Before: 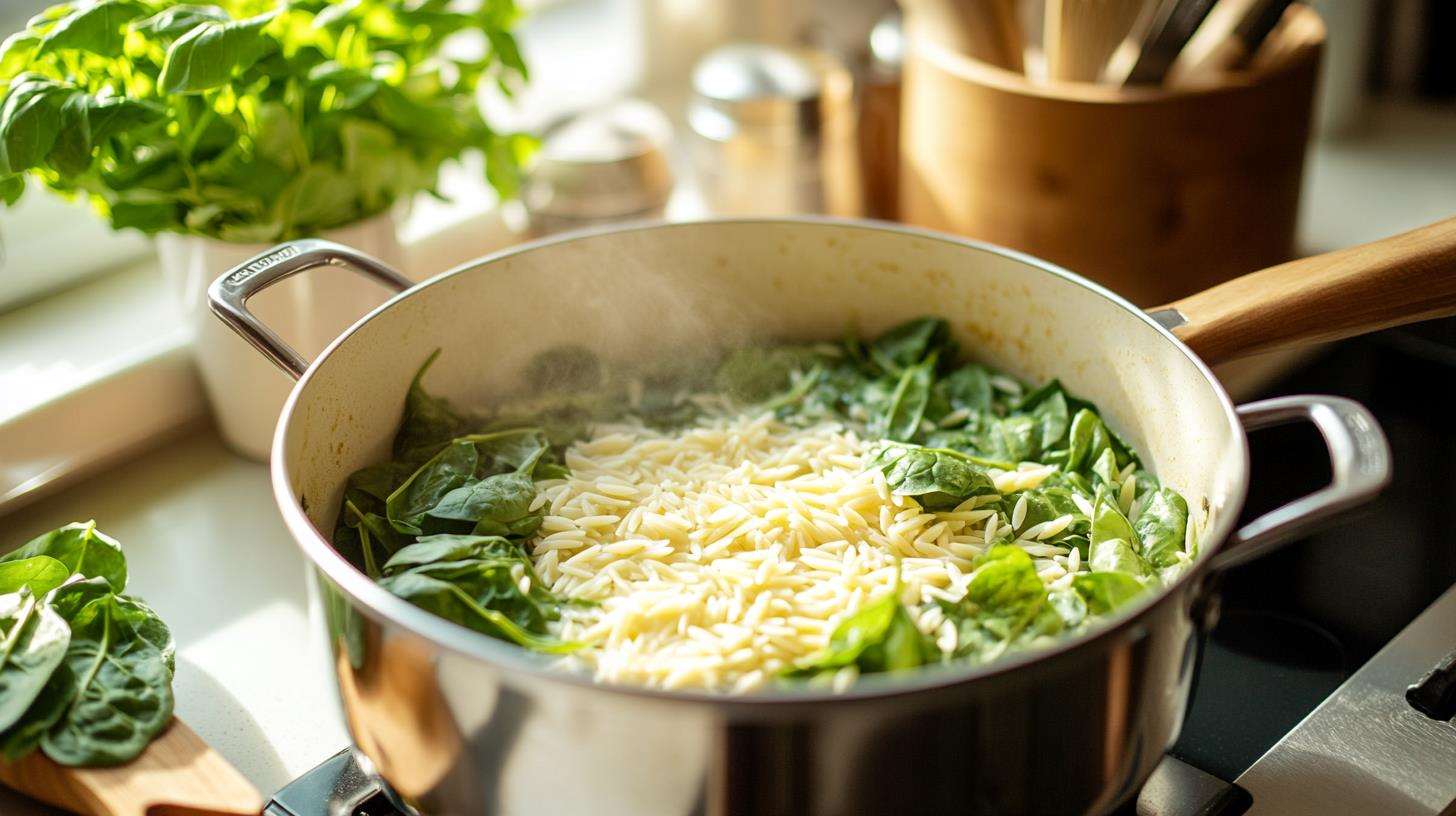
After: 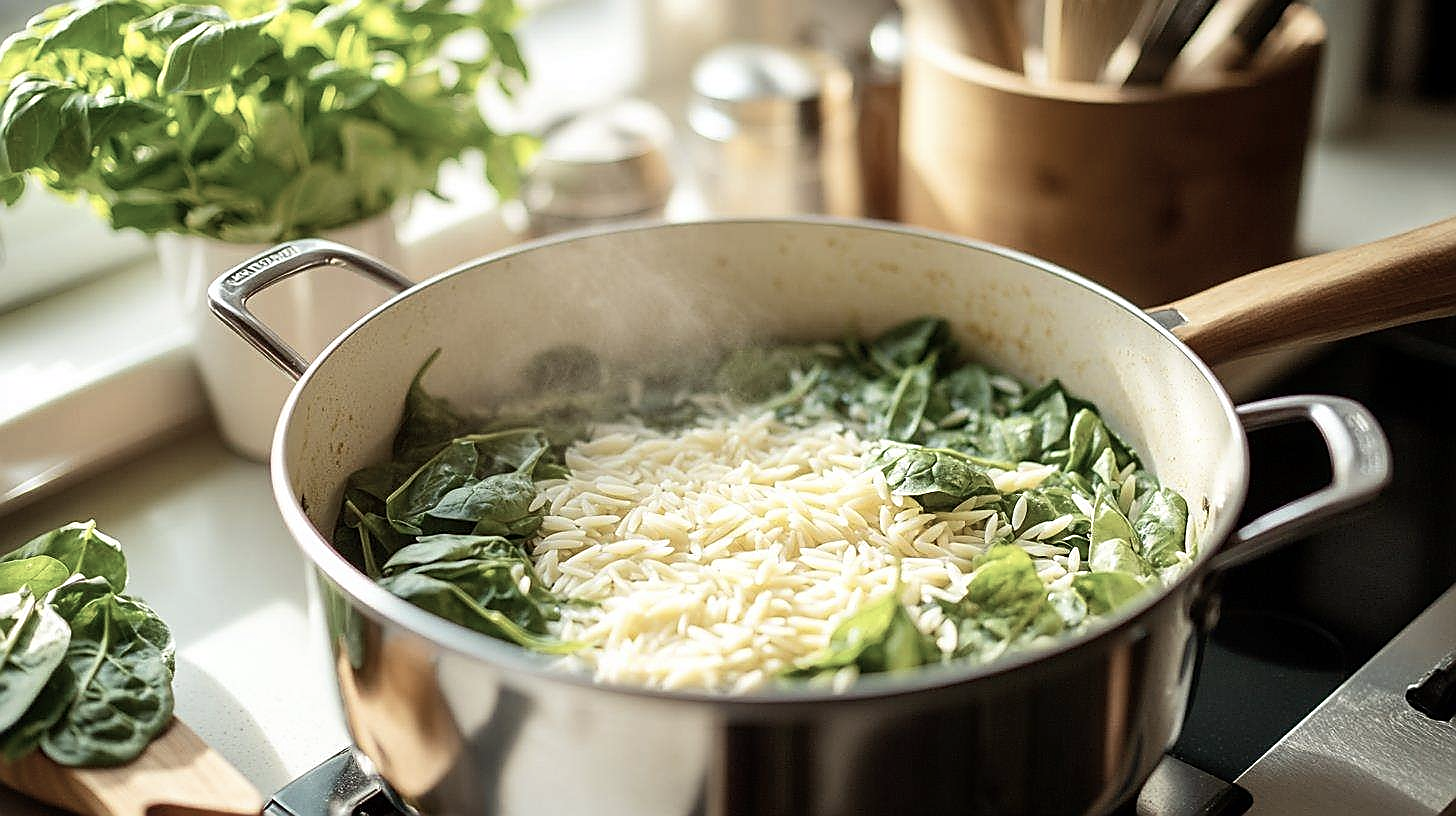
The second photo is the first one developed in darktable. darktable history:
contrast brightness saturation: contrast 0.1, saturation -0.36
sharpen: radius 1.4, amount 1.25, threshold 0.7
